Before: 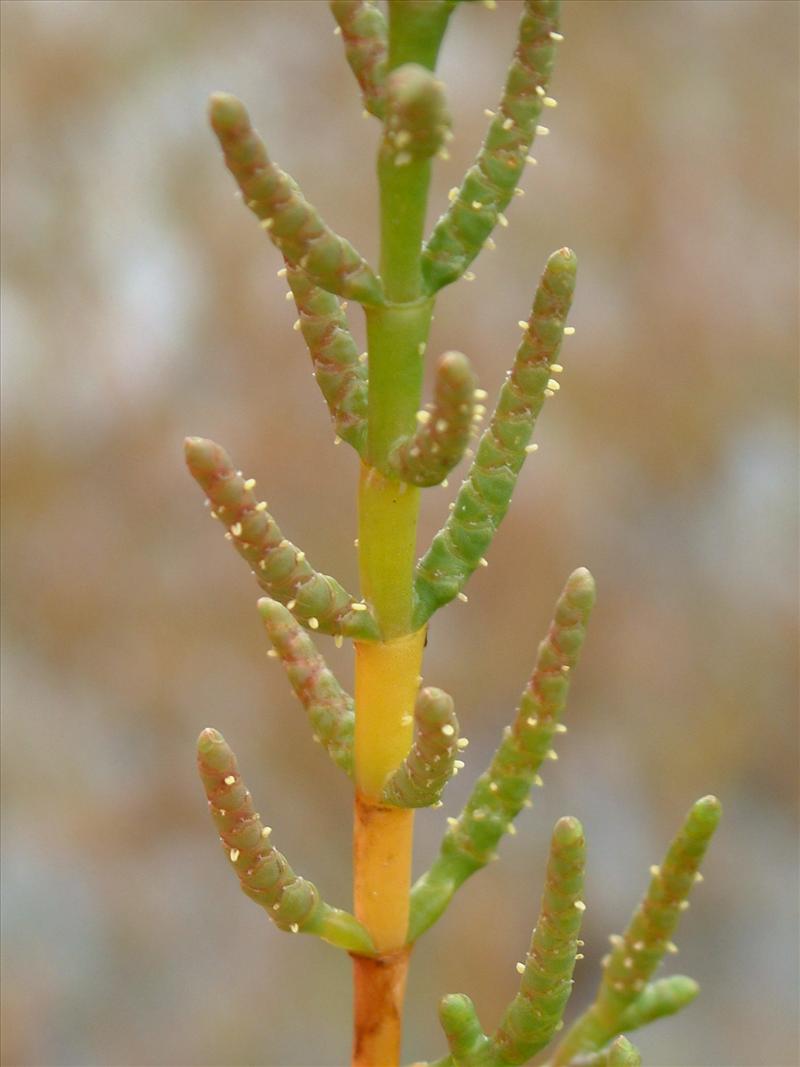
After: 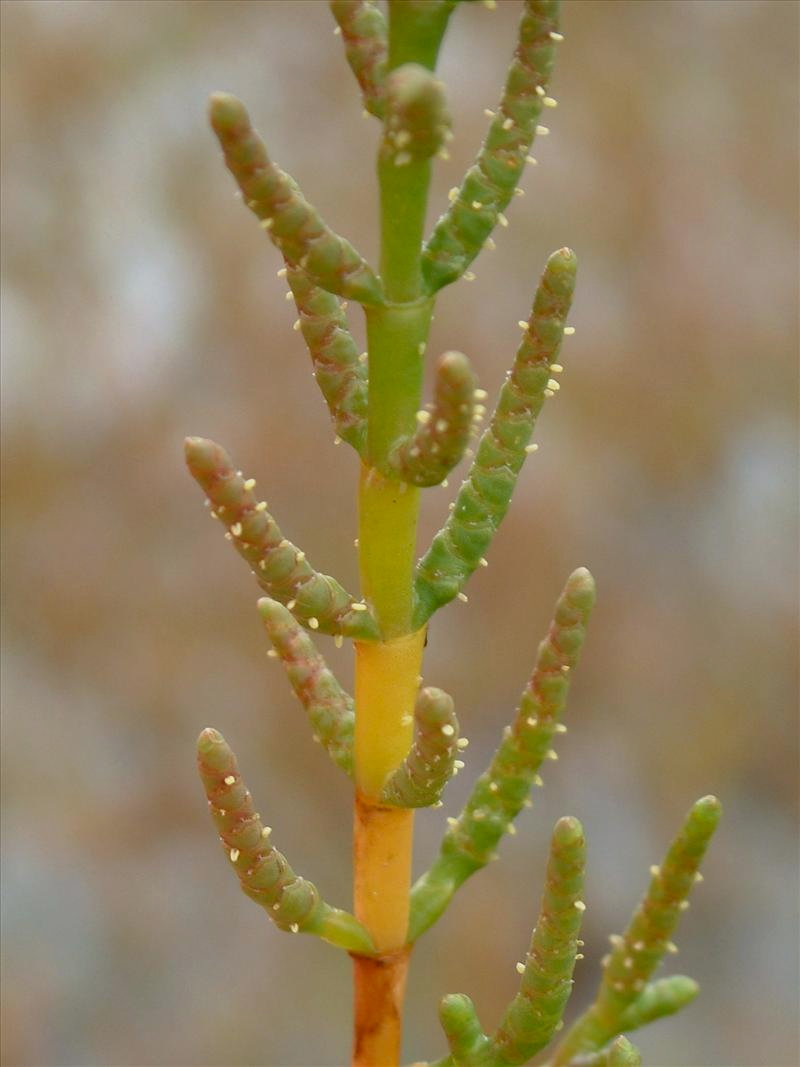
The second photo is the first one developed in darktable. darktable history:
exposure: black level correction 0.006, exposure -0.225 EV, compensate highlight preservation false
